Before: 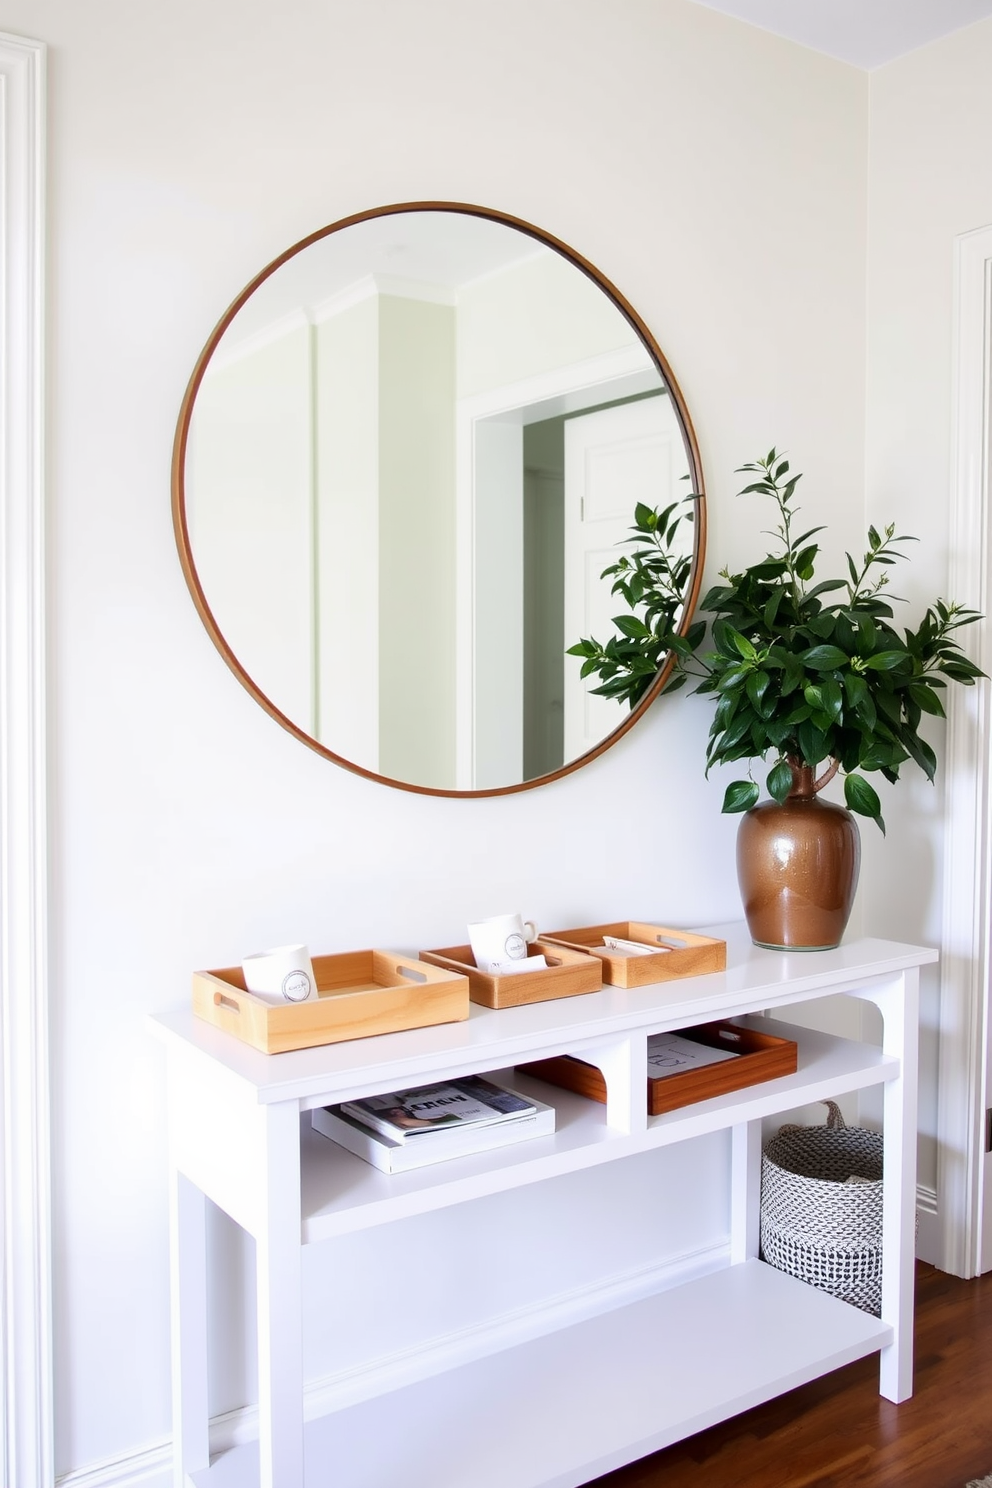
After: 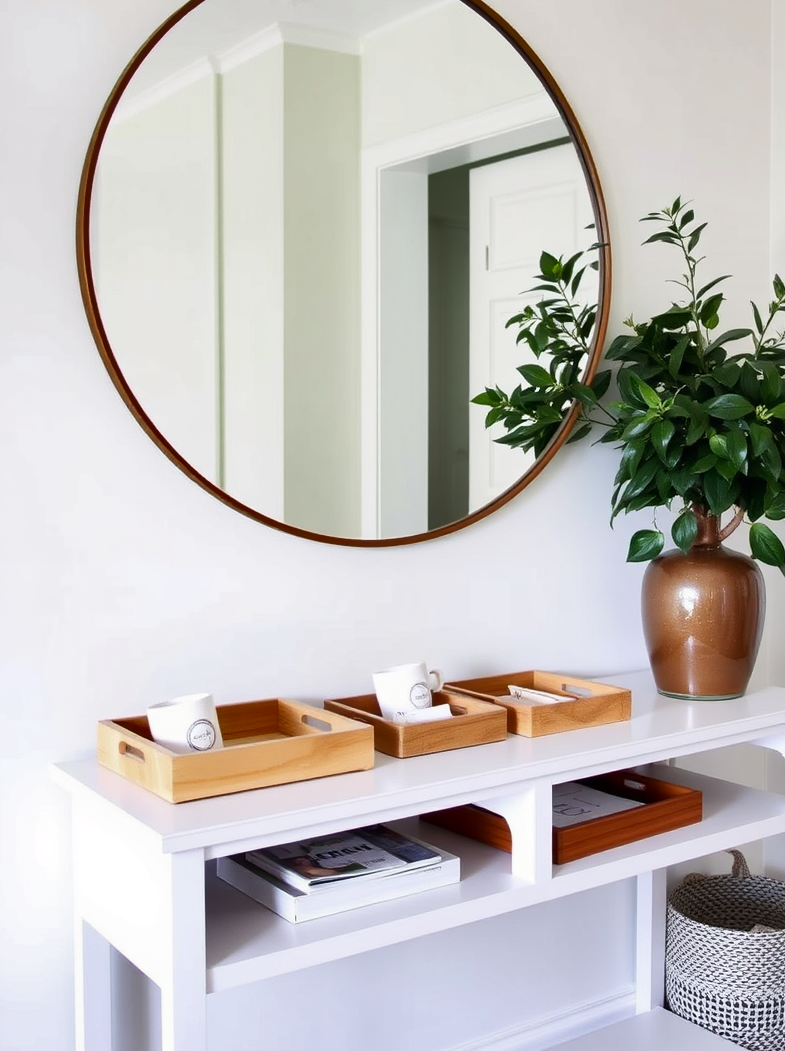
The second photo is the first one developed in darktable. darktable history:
crop: left 9.594%, top 16.927%, right 11.174%, bottom 12.407%
shadows and highlights: soften with gaussian
